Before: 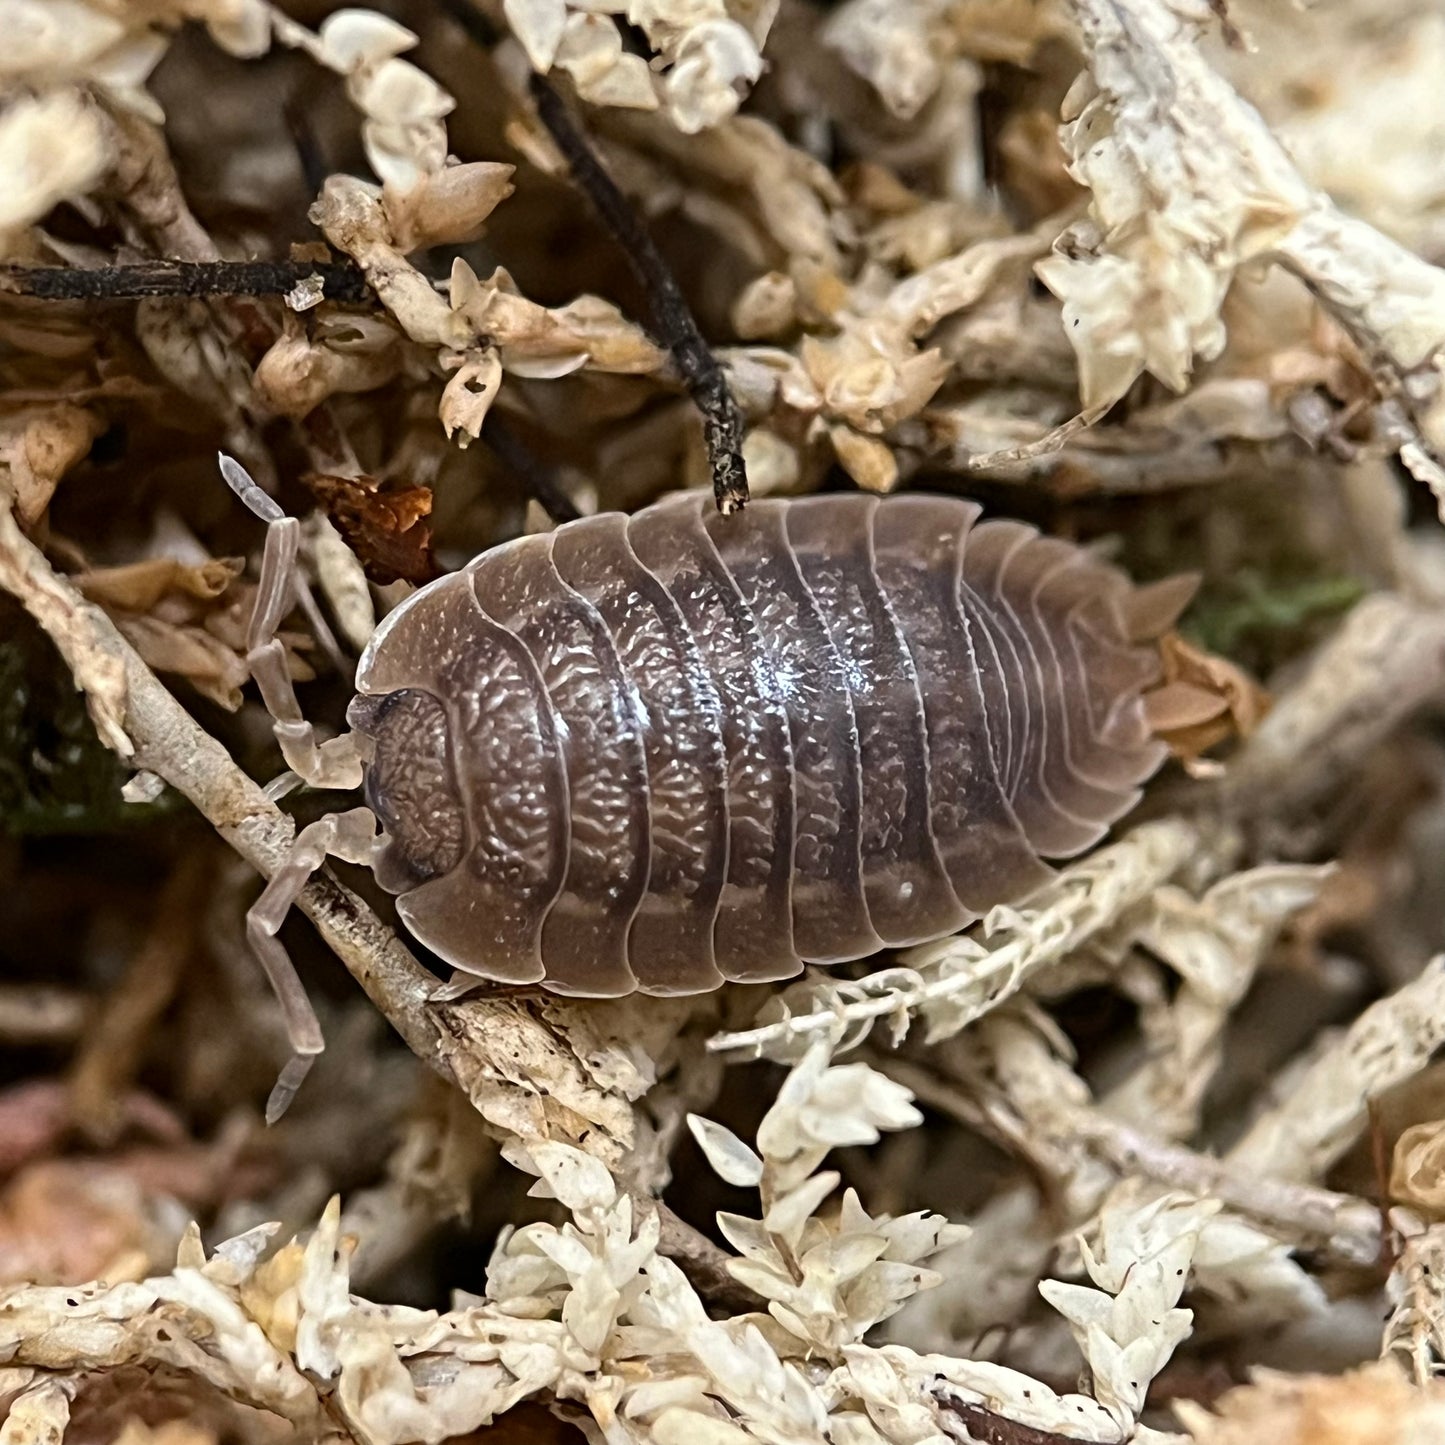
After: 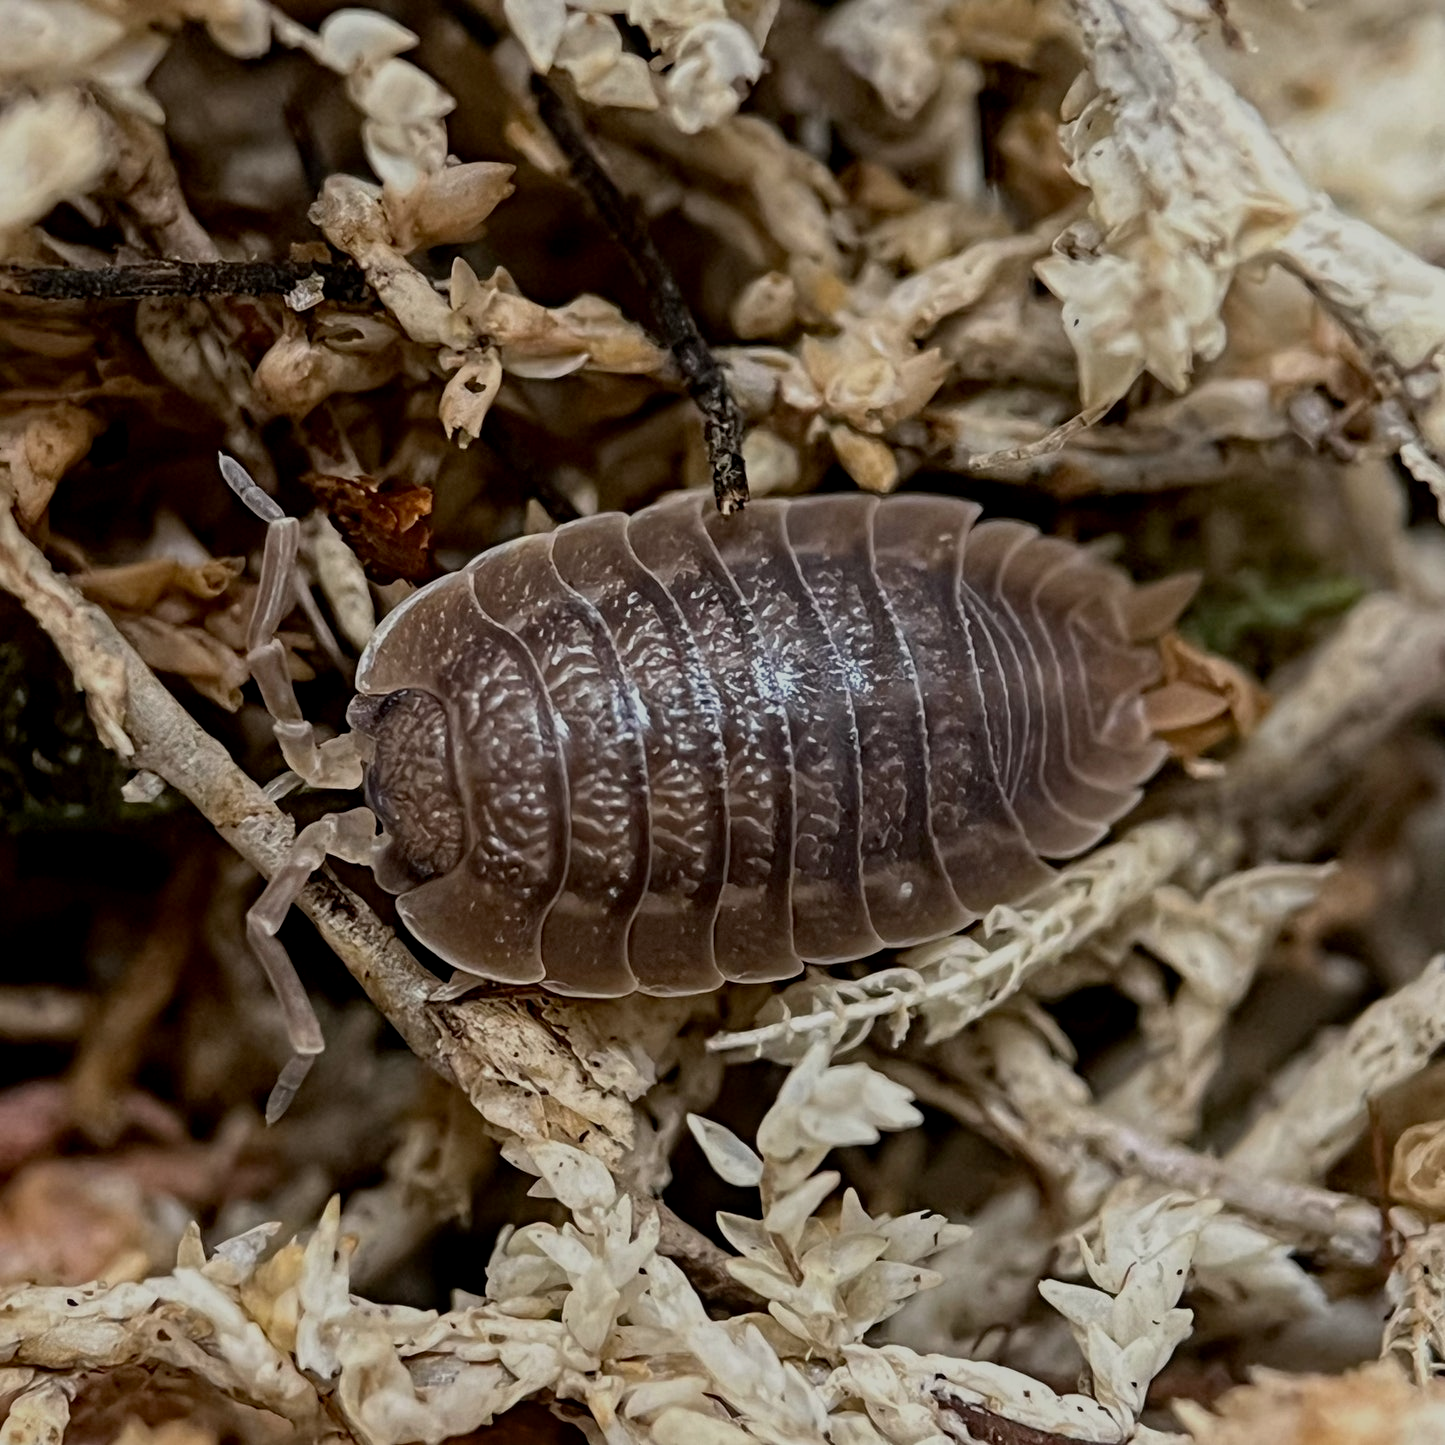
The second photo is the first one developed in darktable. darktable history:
local contrast: detail 110%
exposure: black level correction 0.009, exposure -0.637 EV, compensate highlight preservation false
